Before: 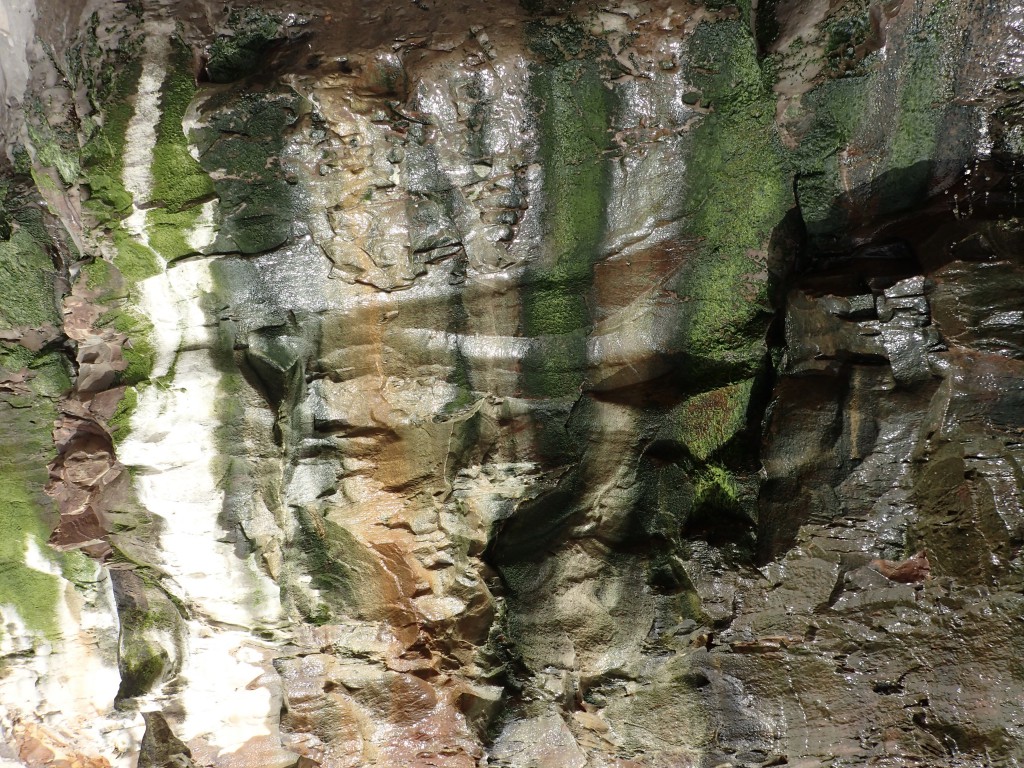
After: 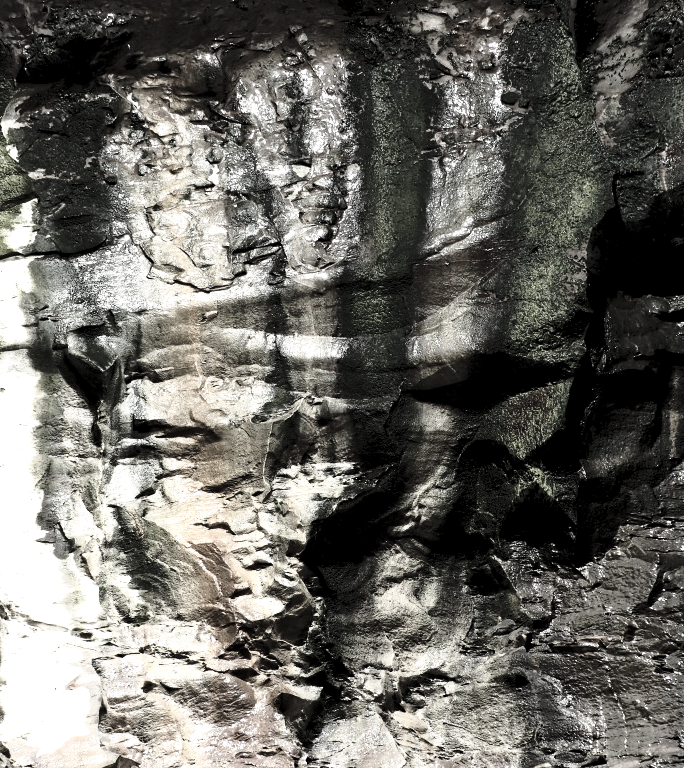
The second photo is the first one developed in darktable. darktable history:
color correction: saturation 0.3
crop and rotate: left 17.732%, right 15.423%
haze removal: compatibility mode true, adaptive false
rgb curve: curves: ch0 [(0, 0) (0.093, 0.159) (0.241, 0.265) (0.414, 0.42) (1, 1)], compensate middle gray true, preserve colors basic power
base curve: curves: ch0 [(0, 0) (0.666, 0.806) (1, 1)]
levels: levels [0.116, 0.574, 1]
tone equalizer: -8 EV -0.75 EV, -7 EV -0.7 EV, -6 EV -0.6 EV, -5 EV -0.4 EV, -3 EV 0.4 EV, -2 EV 0.6 EV, -1 EV 0.7 EV, +0 EV 0.75 EV, edges refinement/feathering 500, mask exposure compensation -1.57 EV, preserve details no
tone curve: curves: ch0 [(0, 0) (0.003, 0.003) (0.011, 0.01) (0.025, 0.023) (0.044, 0.041) (0.069, 0.064) (0.1, 0.092) (0.136, 0.125) (0.177, 0.163) (0.224, 0.207) (0.277, 0.255) (0.335, 0.309) (0.399, 0.375) (0.468, 0.459) (0.543, 0.548) (0.623, 0.629) (0.709, 0.716) (0.801, 0.808) (0.898, 0.911) (1, 1)], preserve colors none
